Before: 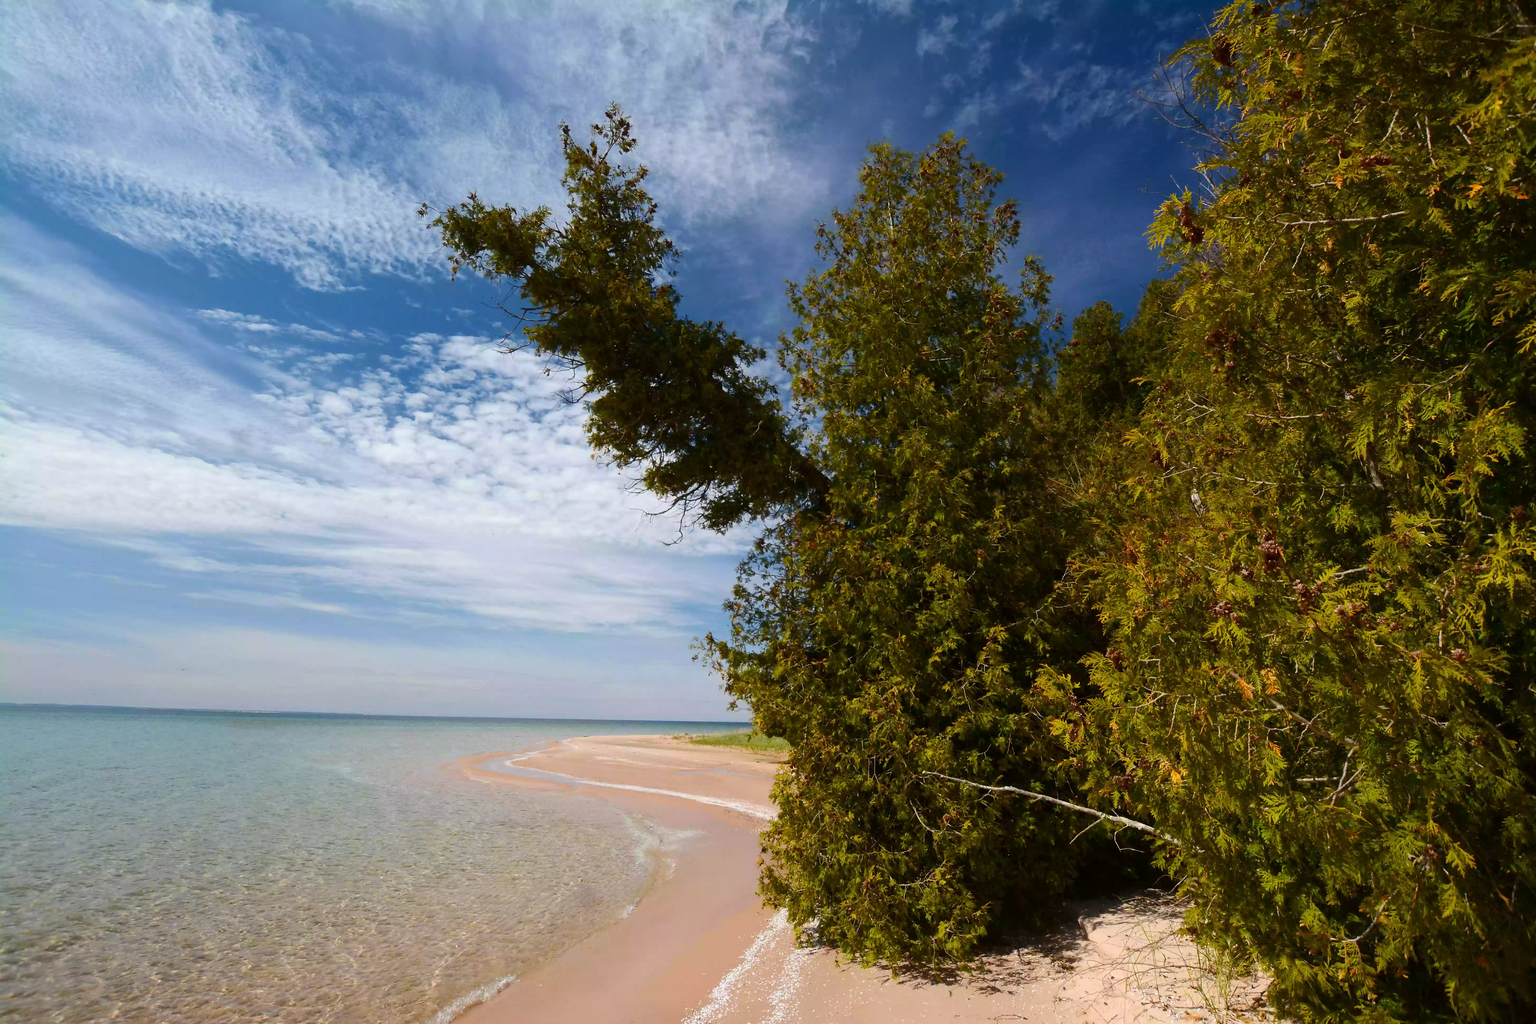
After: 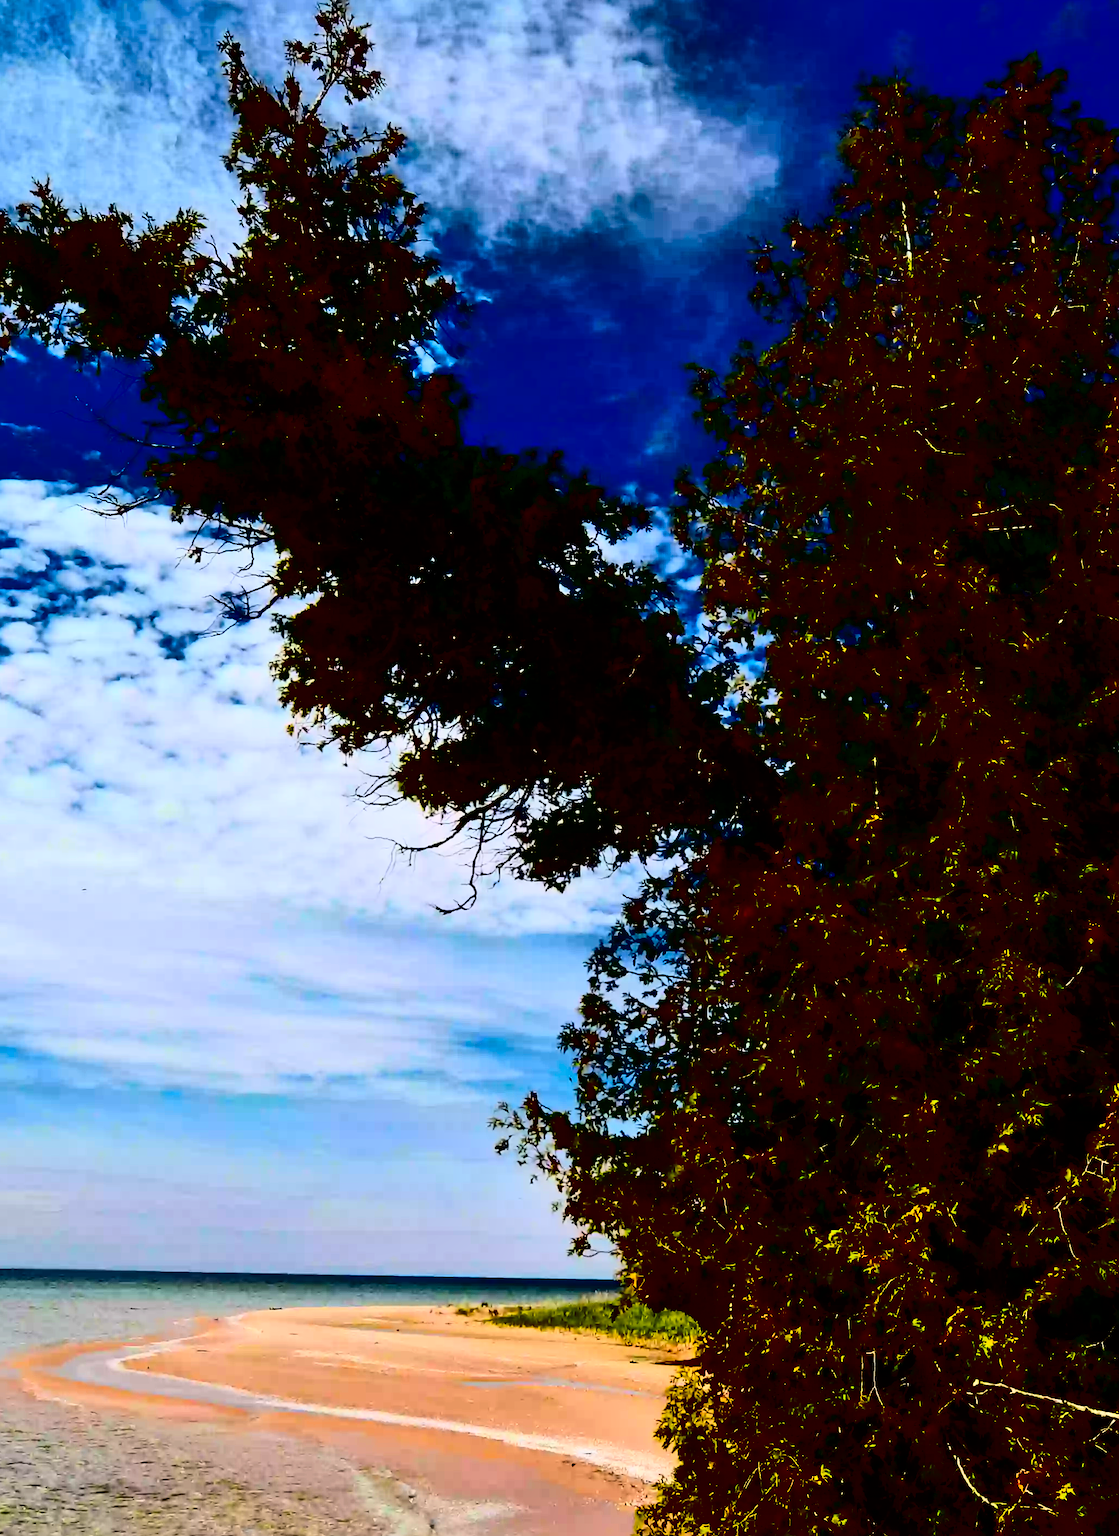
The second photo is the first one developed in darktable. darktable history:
crop and rotate: left 29.476%, top 10.214%, right 35.32%, bottom 17.333%
shadows and highlights: shadows 43.71, white point adjustment -1.46, soften with gaussian
contrast brightness saturation: contrast 0.77, brightness -1, saturation 1
